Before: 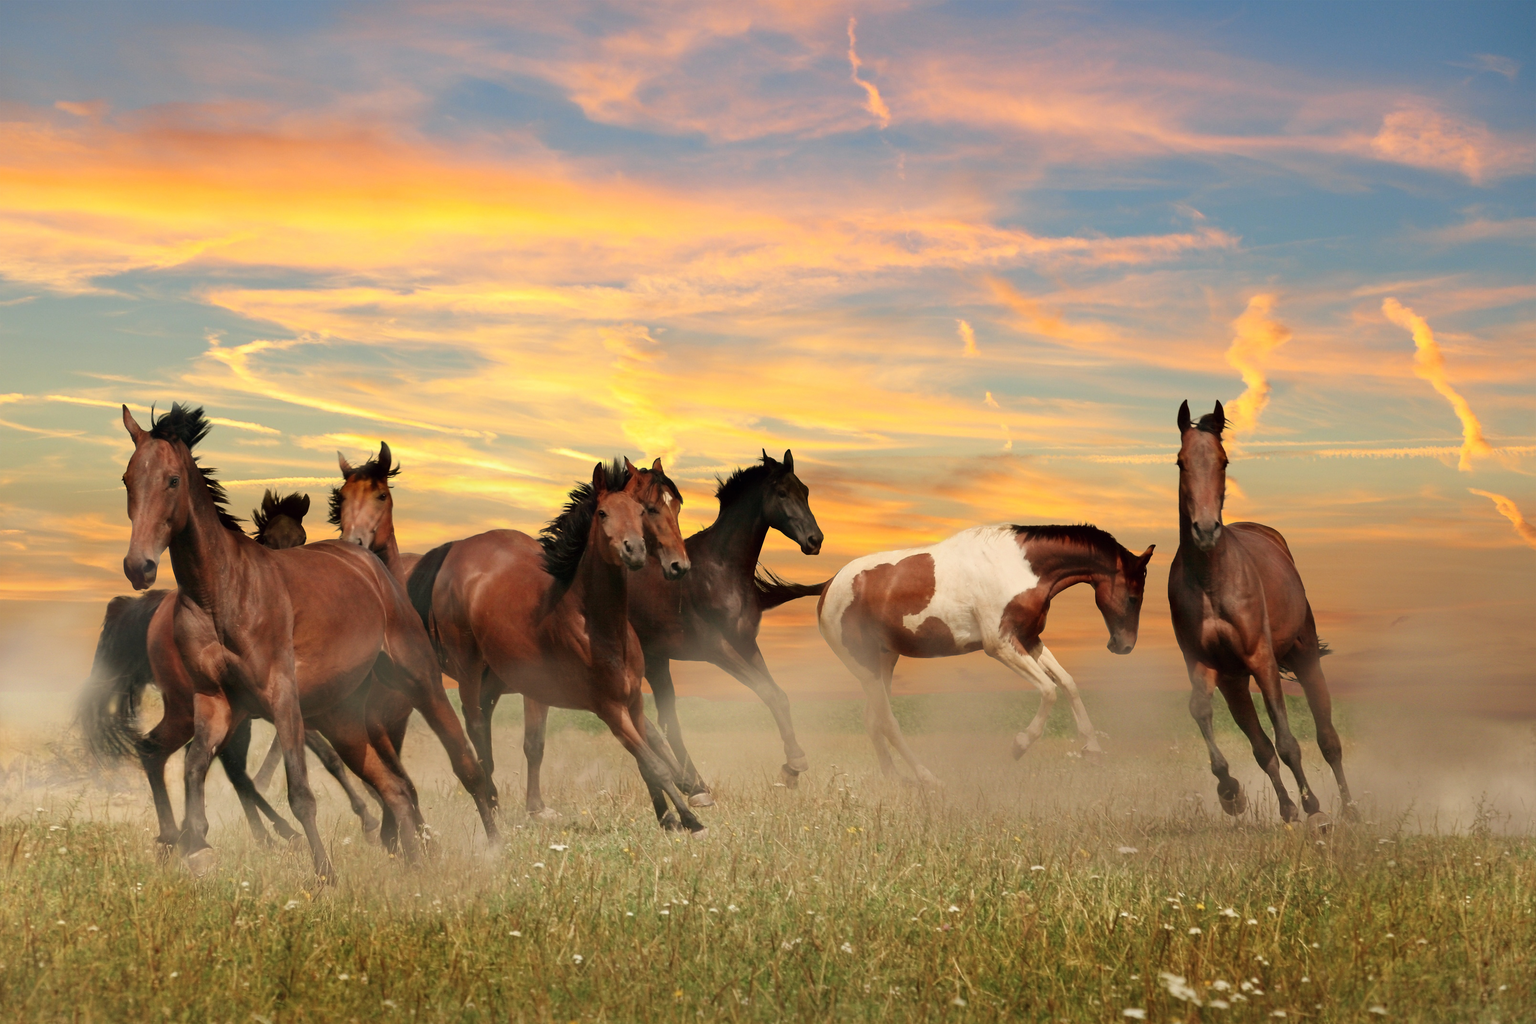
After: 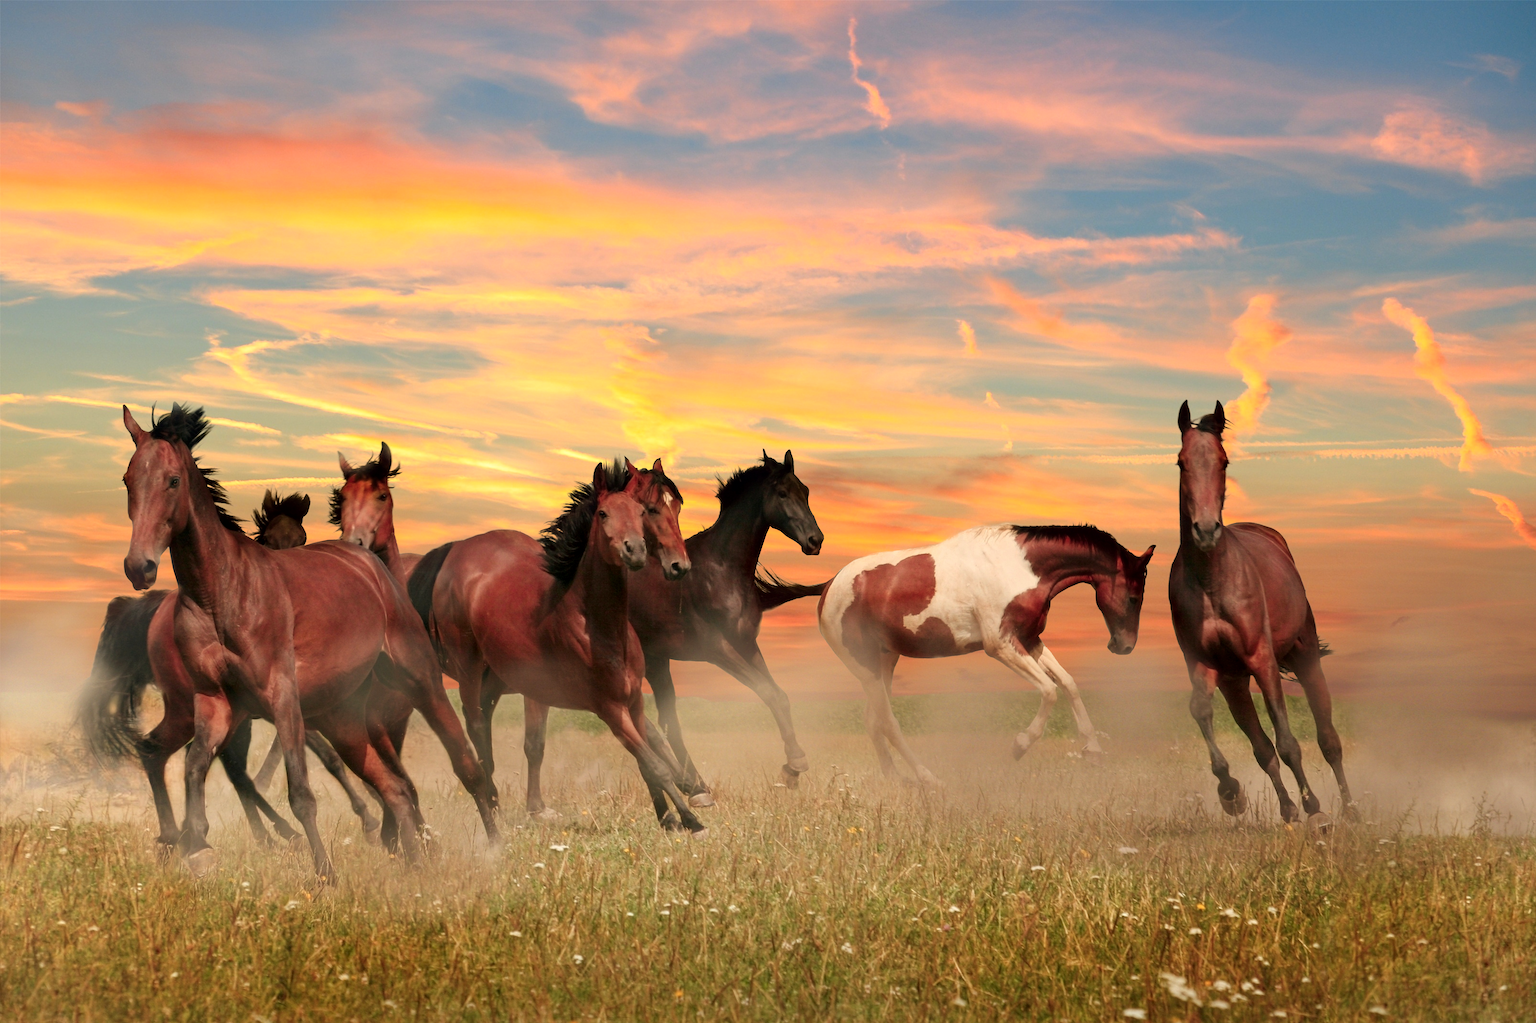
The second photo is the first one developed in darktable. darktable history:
local contrast: highlights 100%, shadows 100%, detail 120%, midtone range 0.2
color zones: curves: ch1 [(0.235, 0.558) (0.75, 0.5)]; ch2 [(0.25, 0.462) (0.749, 0.457)], mix 25.94%
